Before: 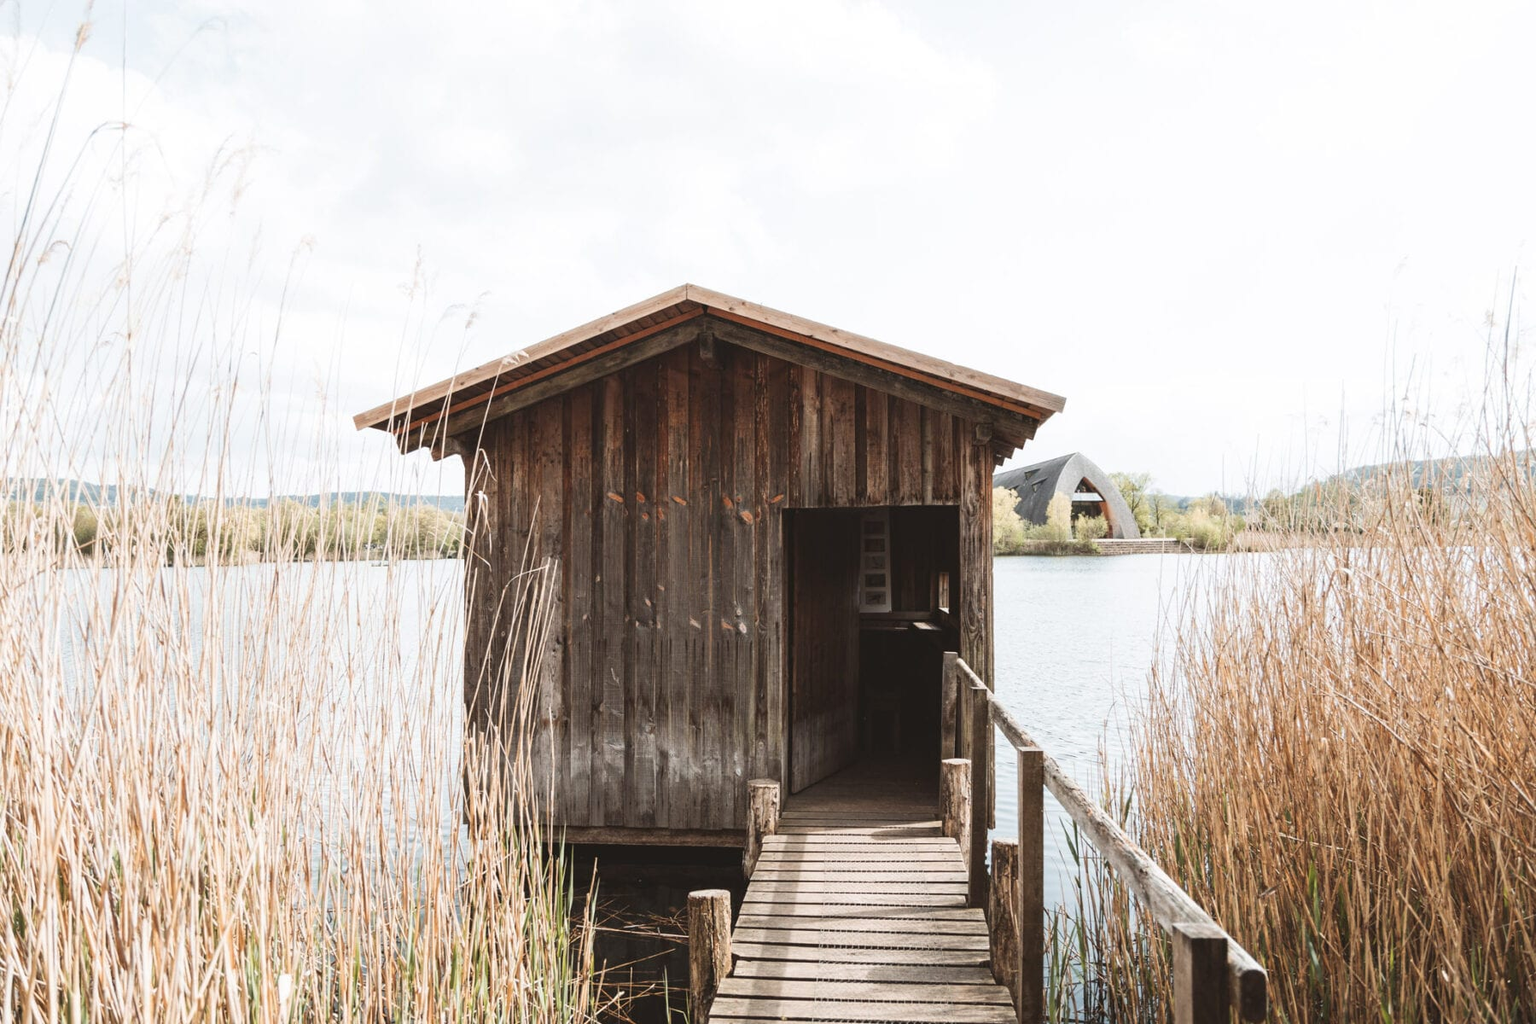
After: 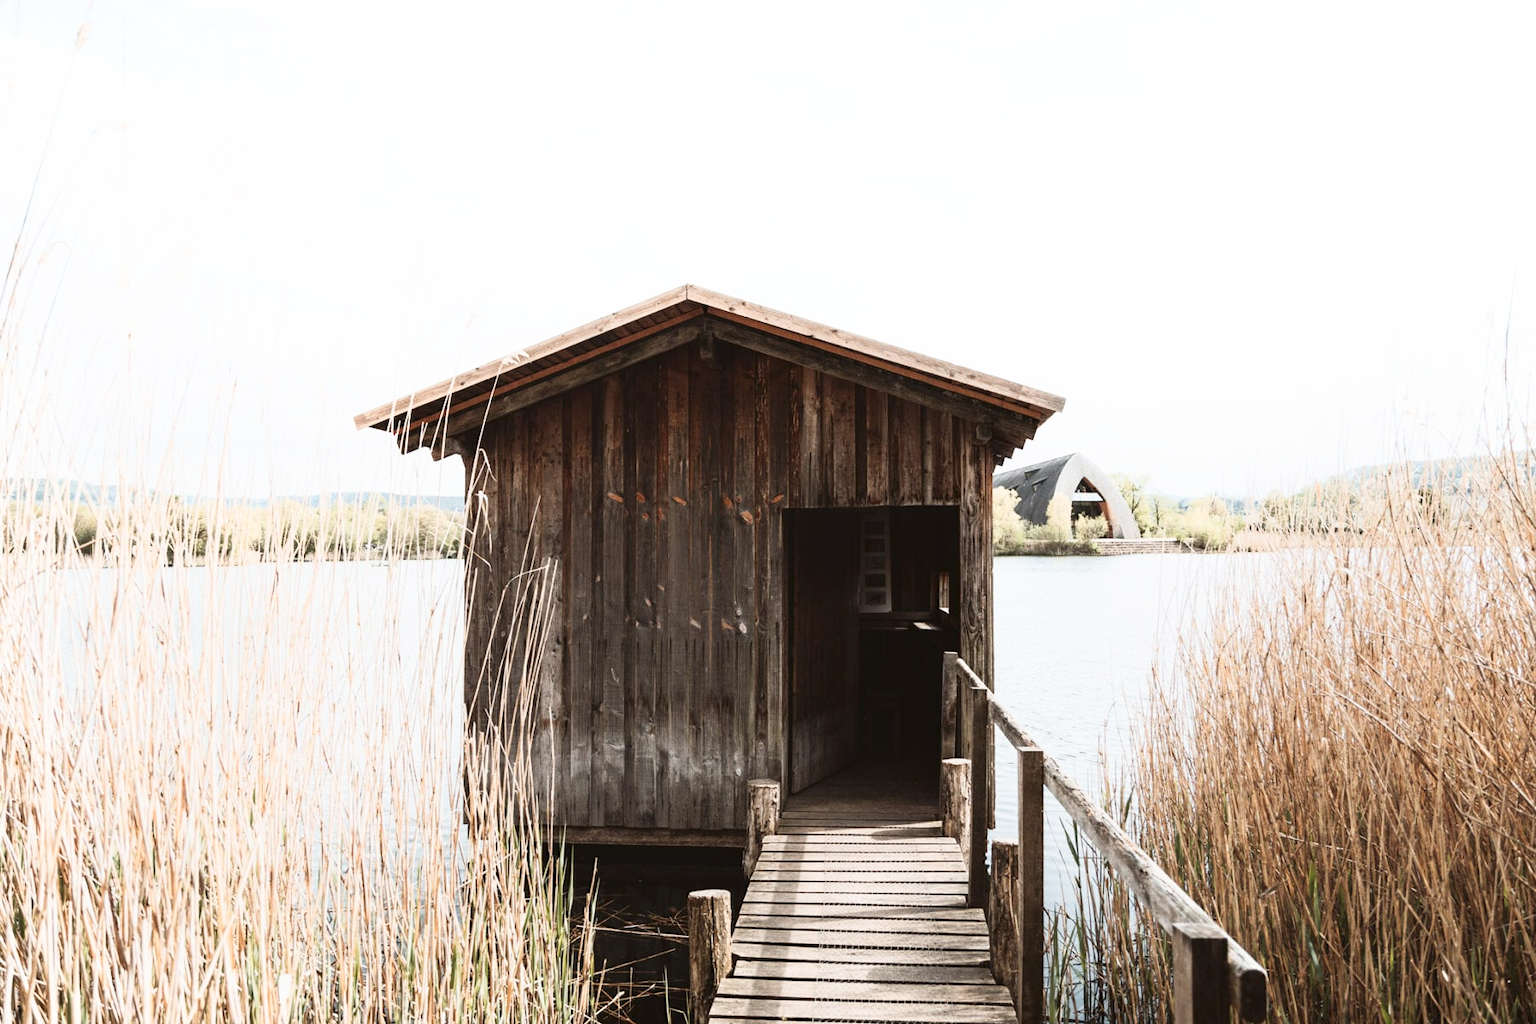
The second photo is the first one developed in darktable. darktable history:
contrast brightness saturation: saturation -0.066
shadows and highlights: shadows -64.1, white point adjustment -5.4, highlights 62.07
